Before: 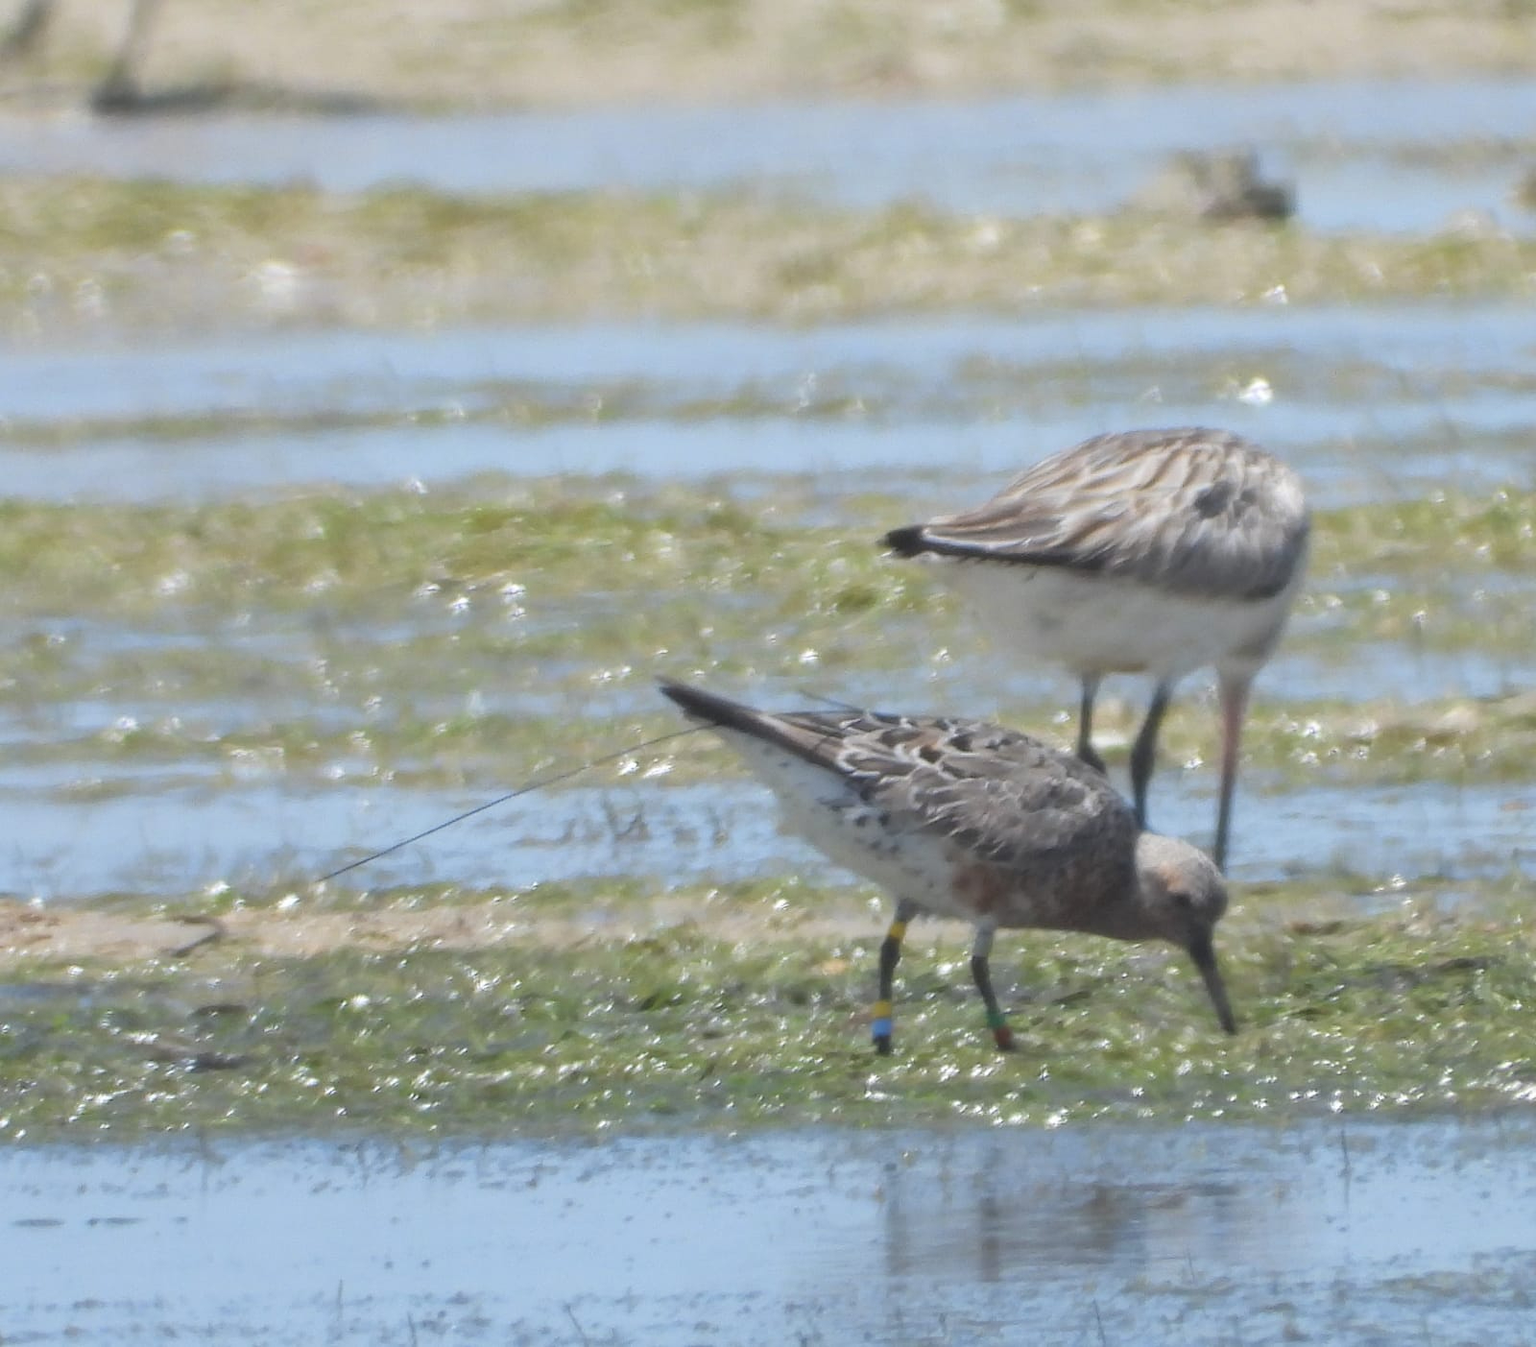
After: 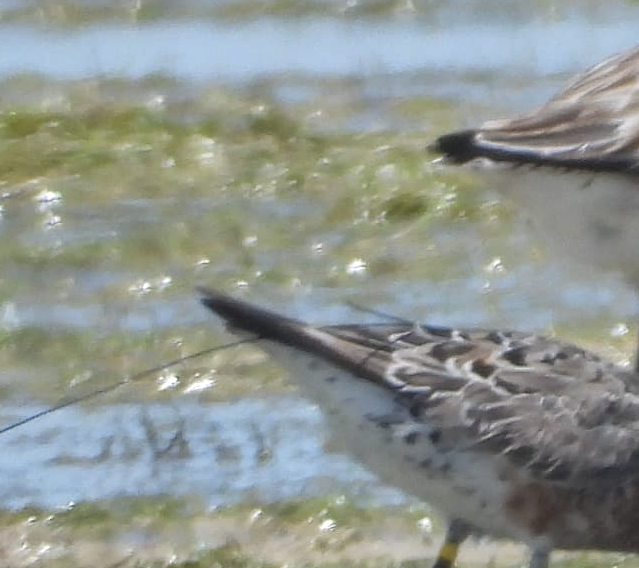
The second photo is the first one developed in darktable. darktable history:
crop: left 30.395%, top 29.766%, right 29.652%, bottom 29.722%
local contrast: on, module defaults
shadows and highlights: highlights color adjustment 31.37%, low approximation 0.01, soften with gaussian
